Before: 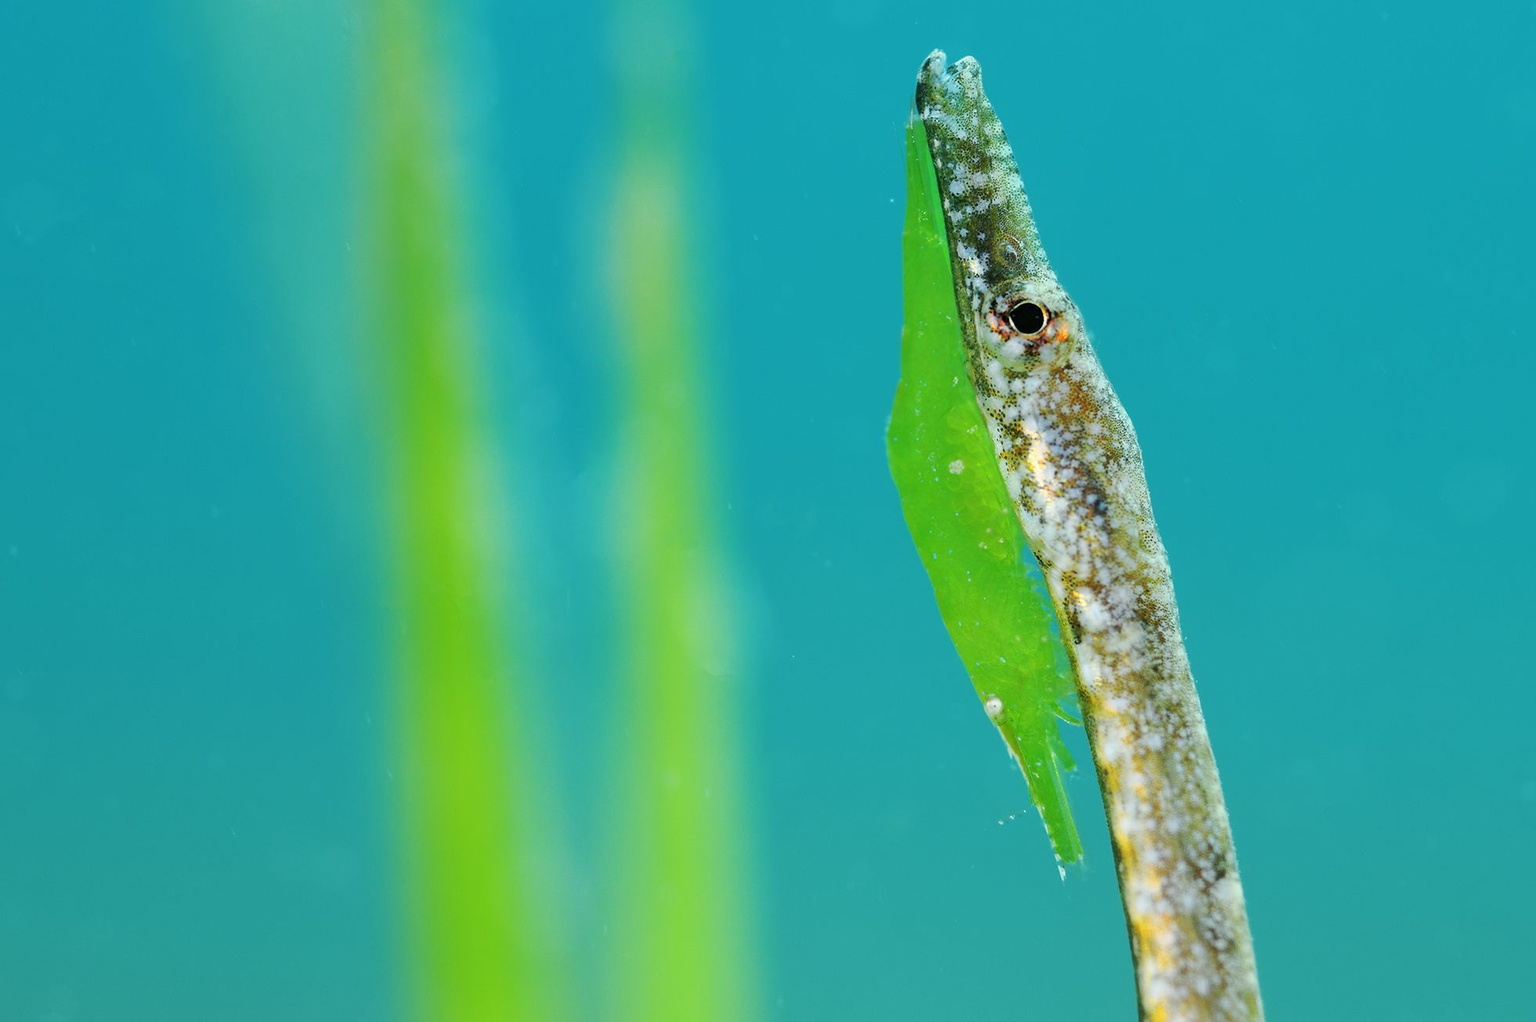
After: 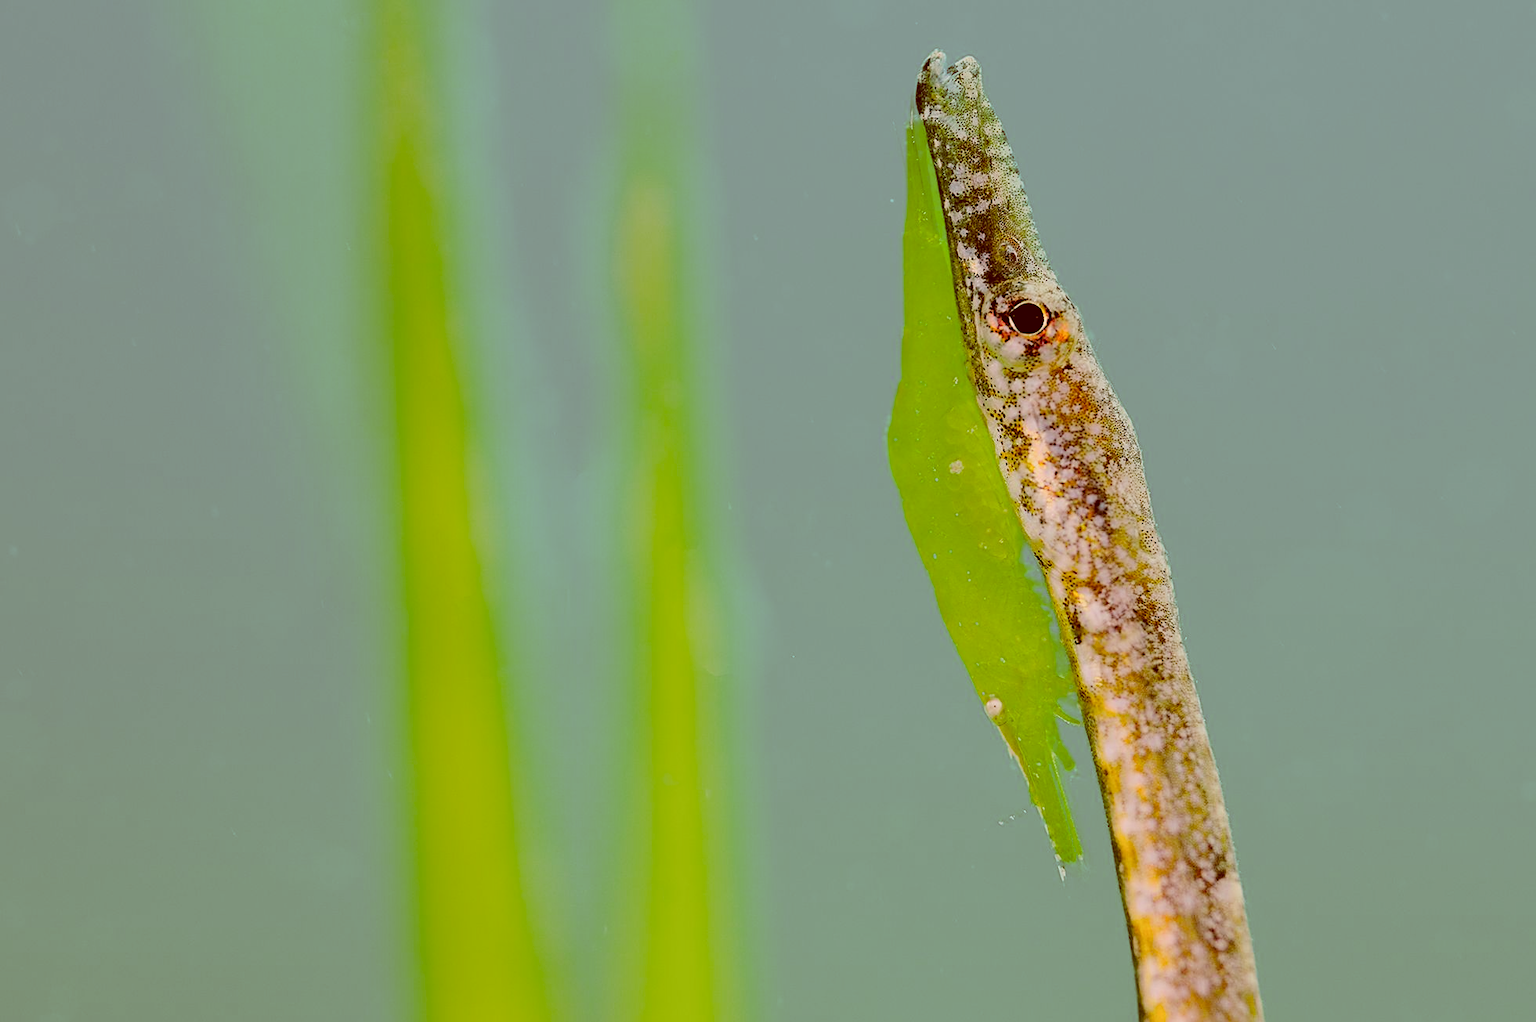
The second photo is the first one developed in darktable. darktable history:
color correction: highlights a* 9.48, highlights b* 8.5, shadows a* 39.72, shadows b* 39.98, saturation 0.811
haze removal: compatibility mode true, adaptive false
filmic rgb: black relative exposure -7.65 EV, white relative exposure 4.56 EV, hardness 3.61
sharpen: on, module defaults
color balance rgb: linear chroma grading › global chroma 10.654%, perceptual saturation grading › global saturation 19.65%
